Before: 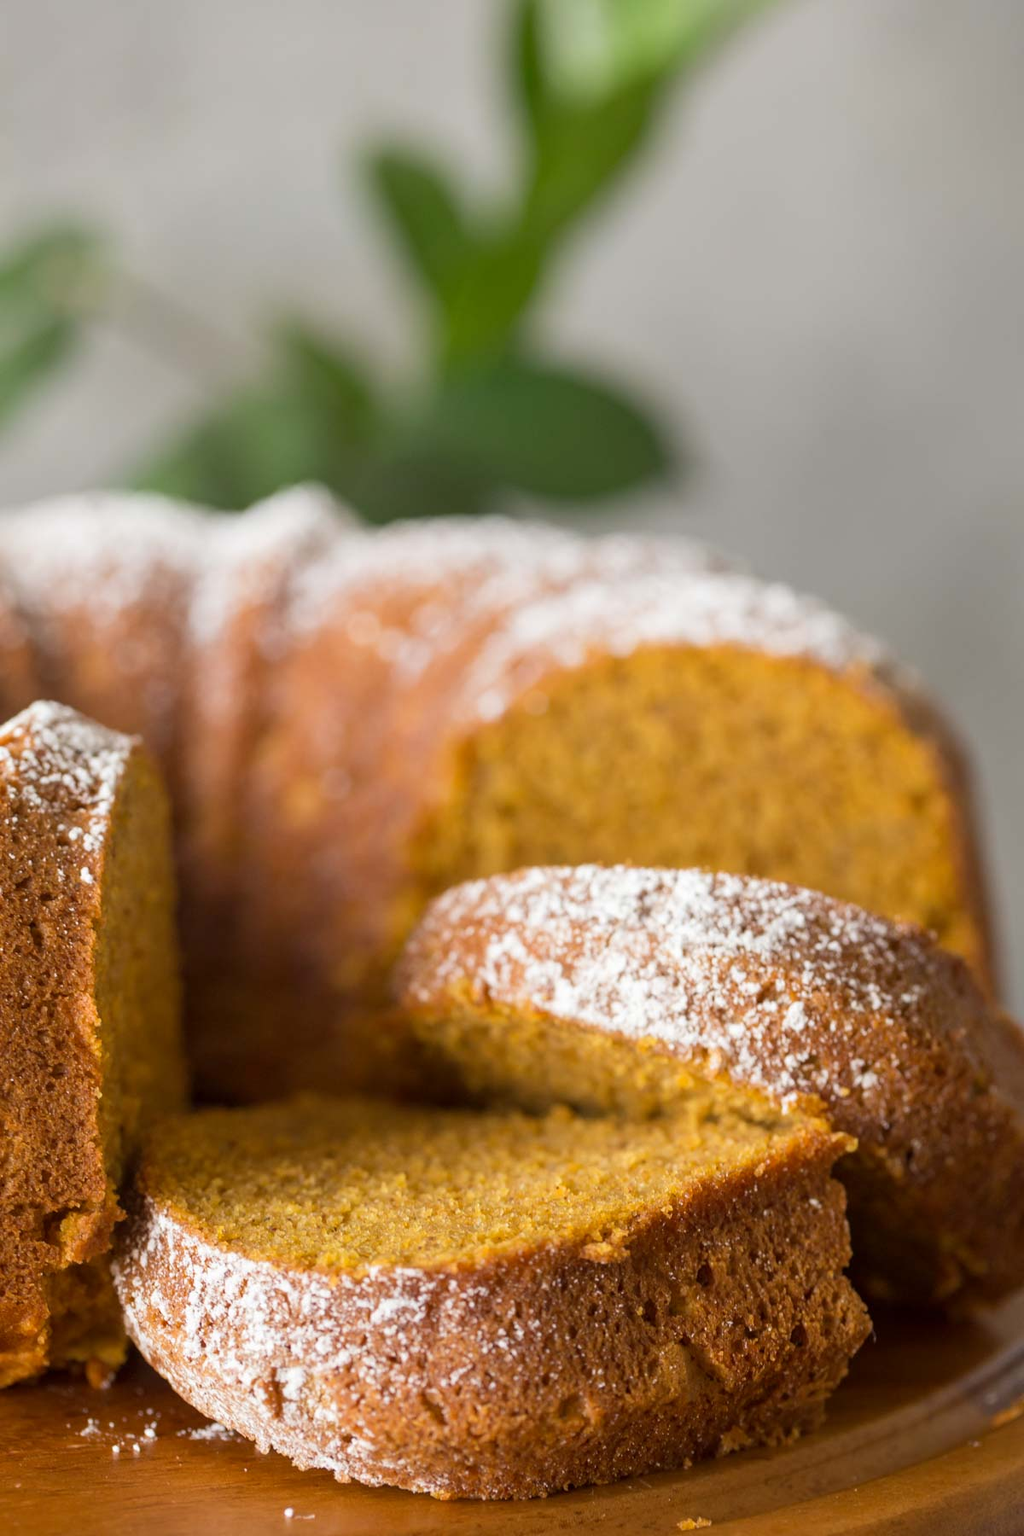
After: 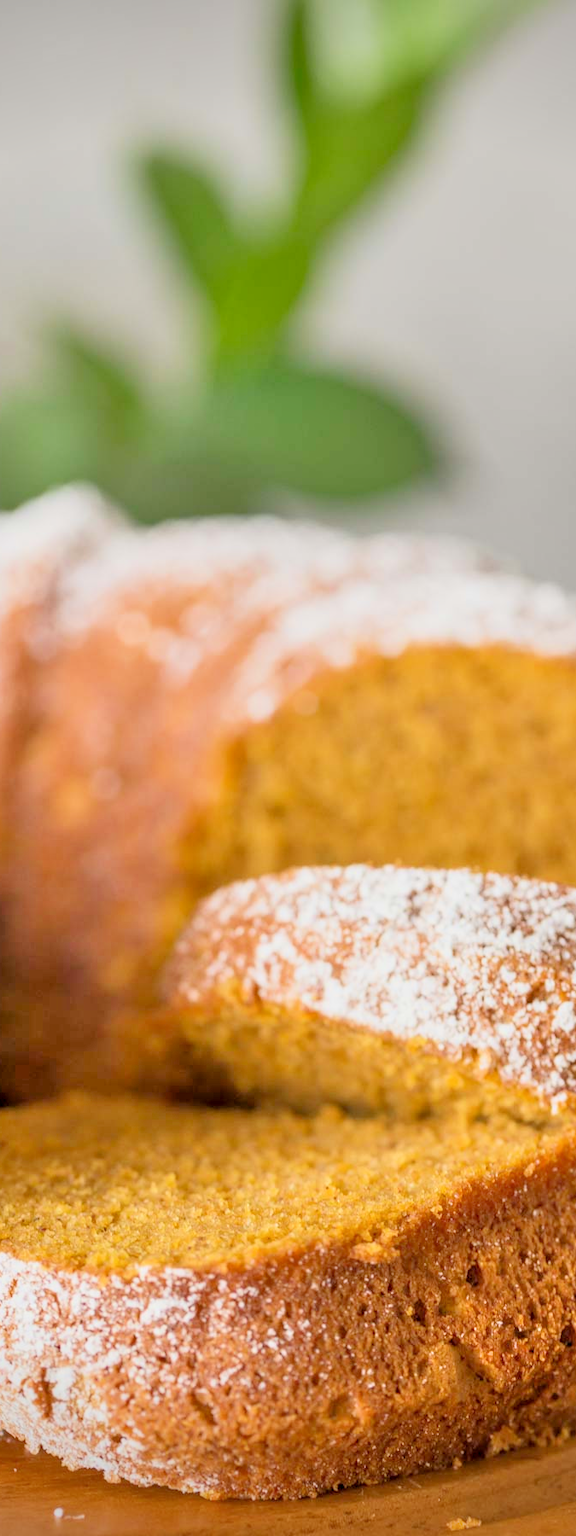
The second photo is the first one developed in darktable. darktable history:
exposure: black level correction 0, exposure 0.7 EV, compensate exposure bias true, compensate highlight preservation false
local contrast: on, module defaults
crop and rotate: left 22.516%, right 21.234%
vignetting: fall-off start 97.23%, saturation -0.024, center (-0.033, -0.042), width/height ratio 1.179, unbound false
filmic rgb: black relative exposure -7.48 EV, white relative exposure 4.83 EV, hardness 3.4, color science v6 (2022)
tone equalizer: -7 EV 0.15 EV, -6 EV 0.6 EV, -5 EV 1.15 EV, -4 EV 1.33 EV, -3 EV 1.15 EV, -2 EV 0.6 EV, -1 EV 0.15 EV, mask exposure compensation -0.5 EV
